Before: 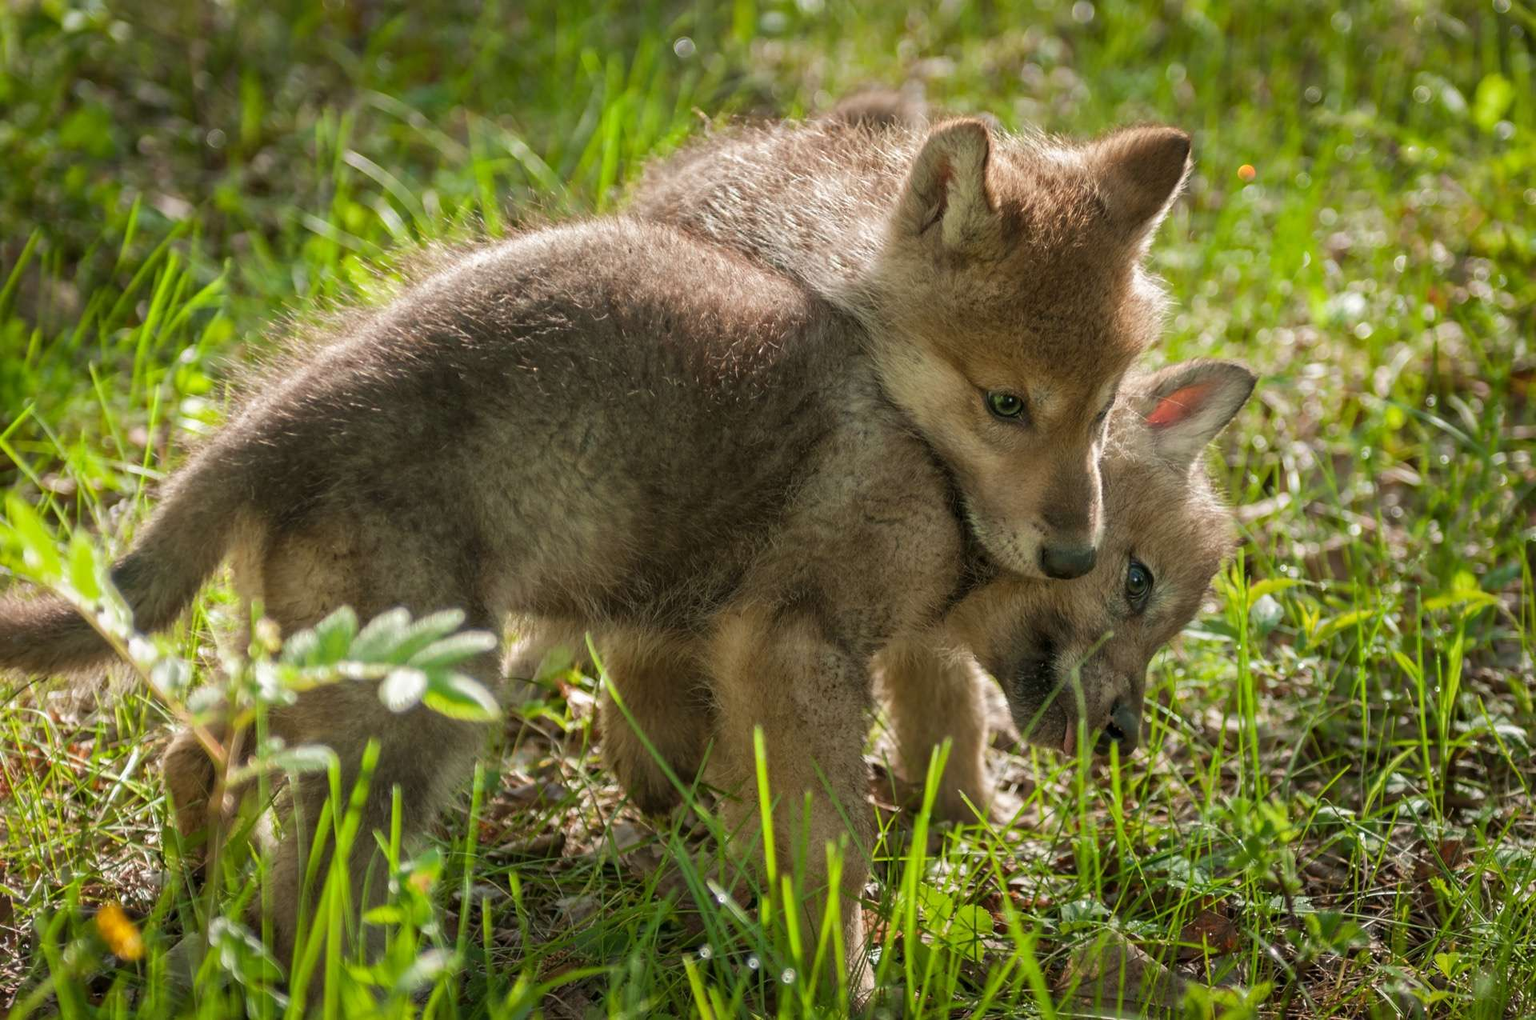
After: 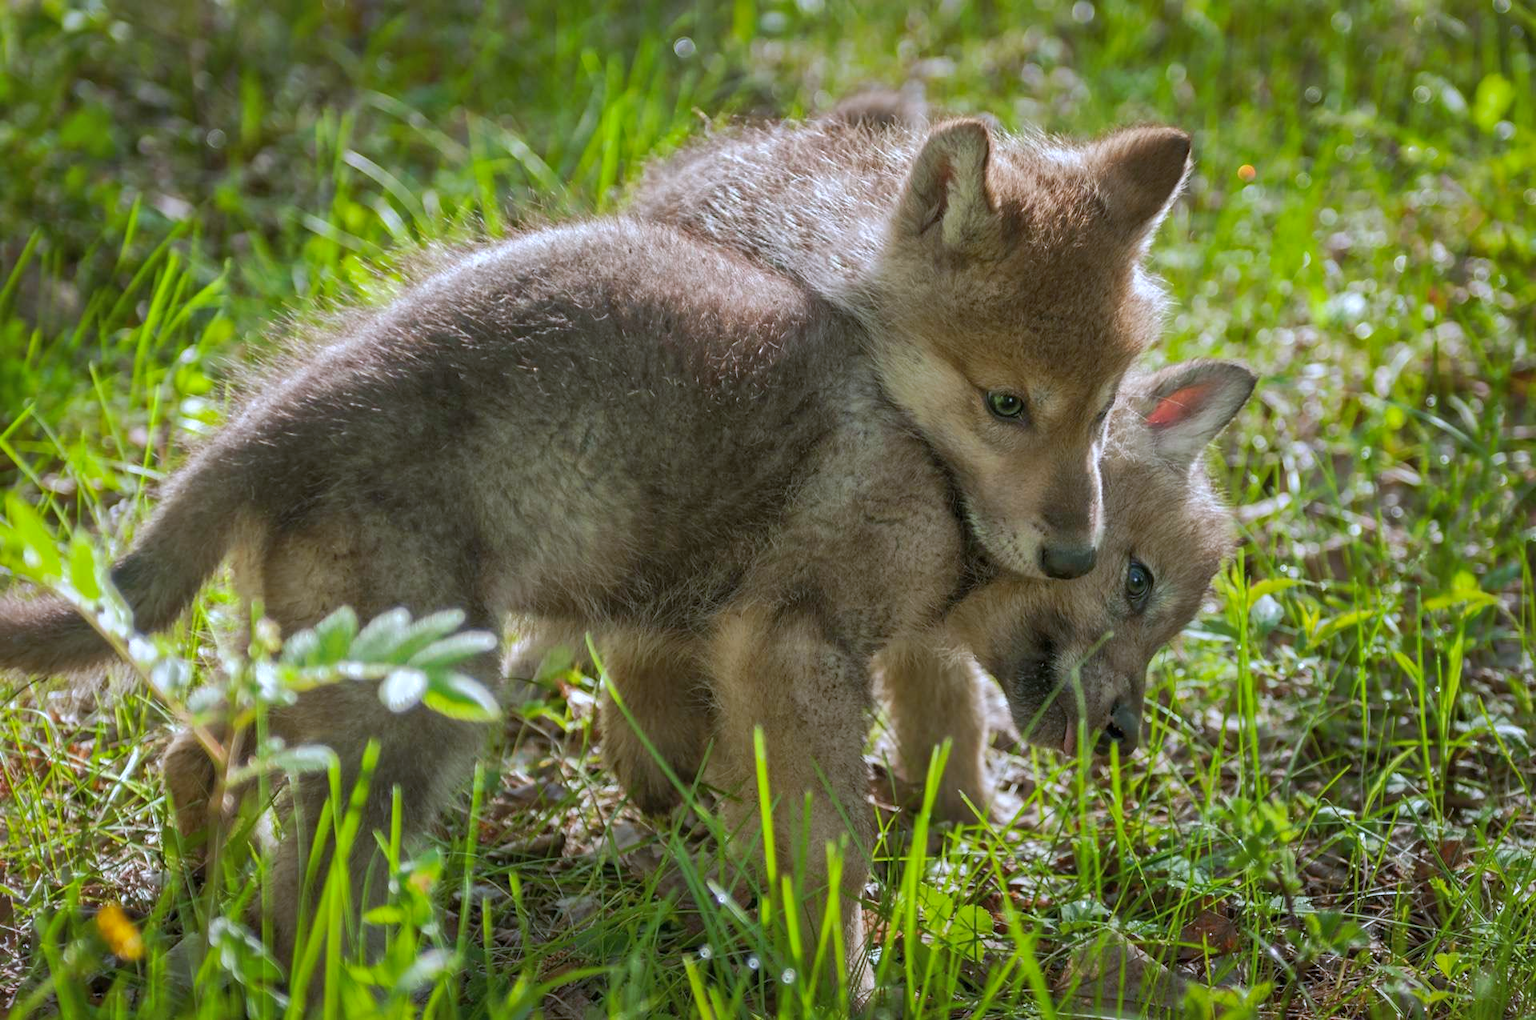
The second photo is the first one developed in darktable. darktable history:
white balance: red 0.948, green 1.02, blue 1.176
tone curve: curves: ch0 [(0, 0) (0.003, 0.003) (0.011, 0.011) (0.025, 0.024) (0.044, 0.044) (0.069, 0.068) (0.1, 0.098) (0.136, 0.133) (0.177, 0.174) (0.224, 0.22) (0.277, 0.272) (0.335, 0.329) (0.399, 0.392) (0.468, 0.46) (0.543, 0.546) (0.623, 0.626) (0.709, 0.711) (0.801, 0.802) (0.898, 0.898) (1, 1)], preserve colors none
shadows and highlights: on, module defaults
